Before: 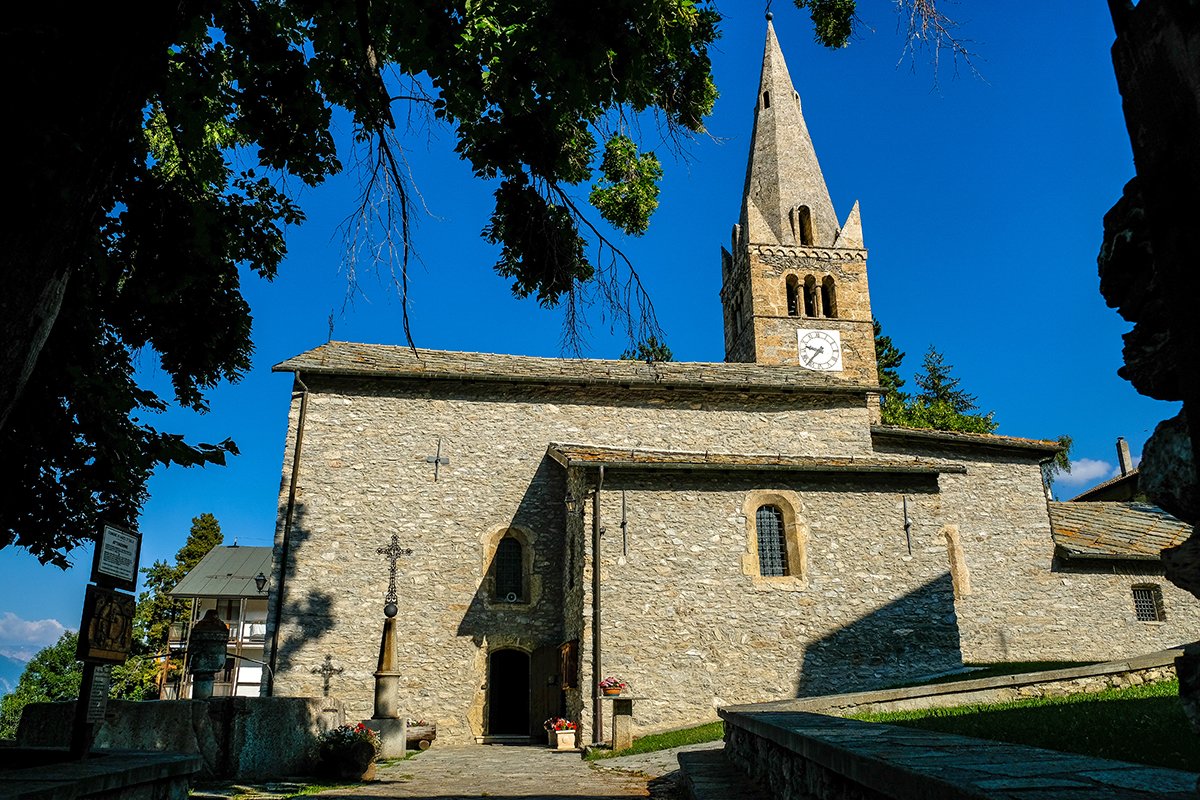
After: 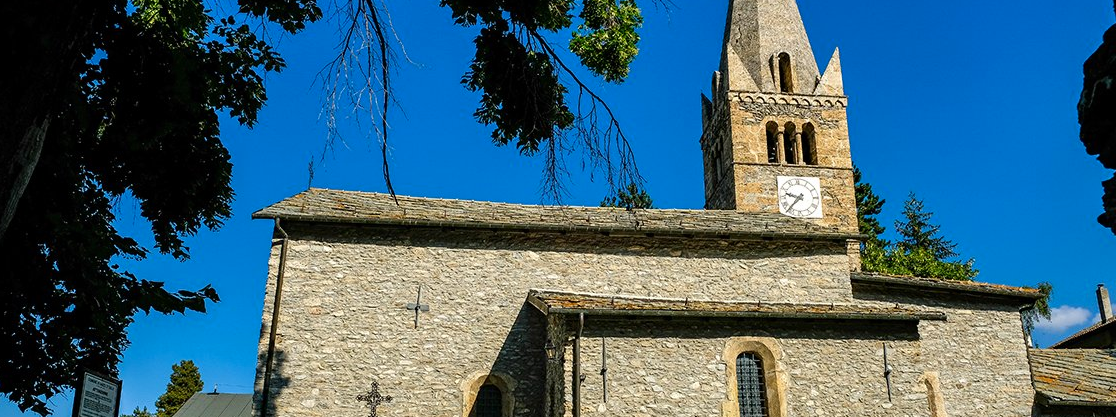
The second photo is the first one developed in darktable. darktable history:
crop: left 1.744%, top 19.225%, right 5.069%, bottom 28.357%
contrast brightness saturation: contrast 0.08, saturation 0.02
shadows and highlights: shadows 5, soften with gaussian
